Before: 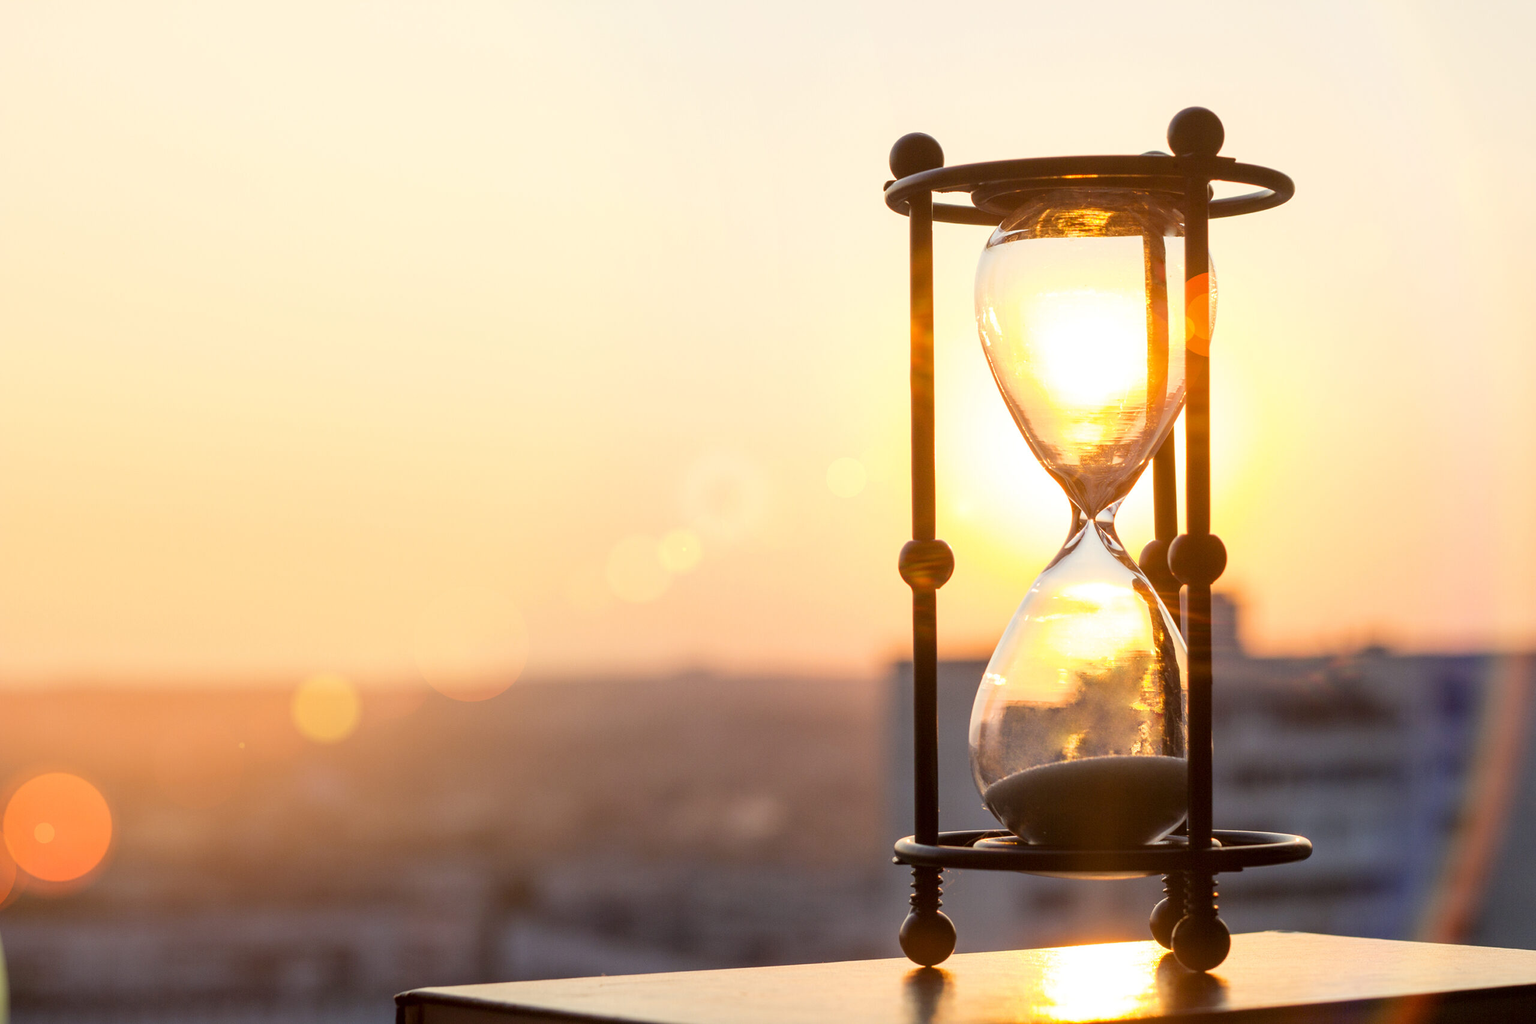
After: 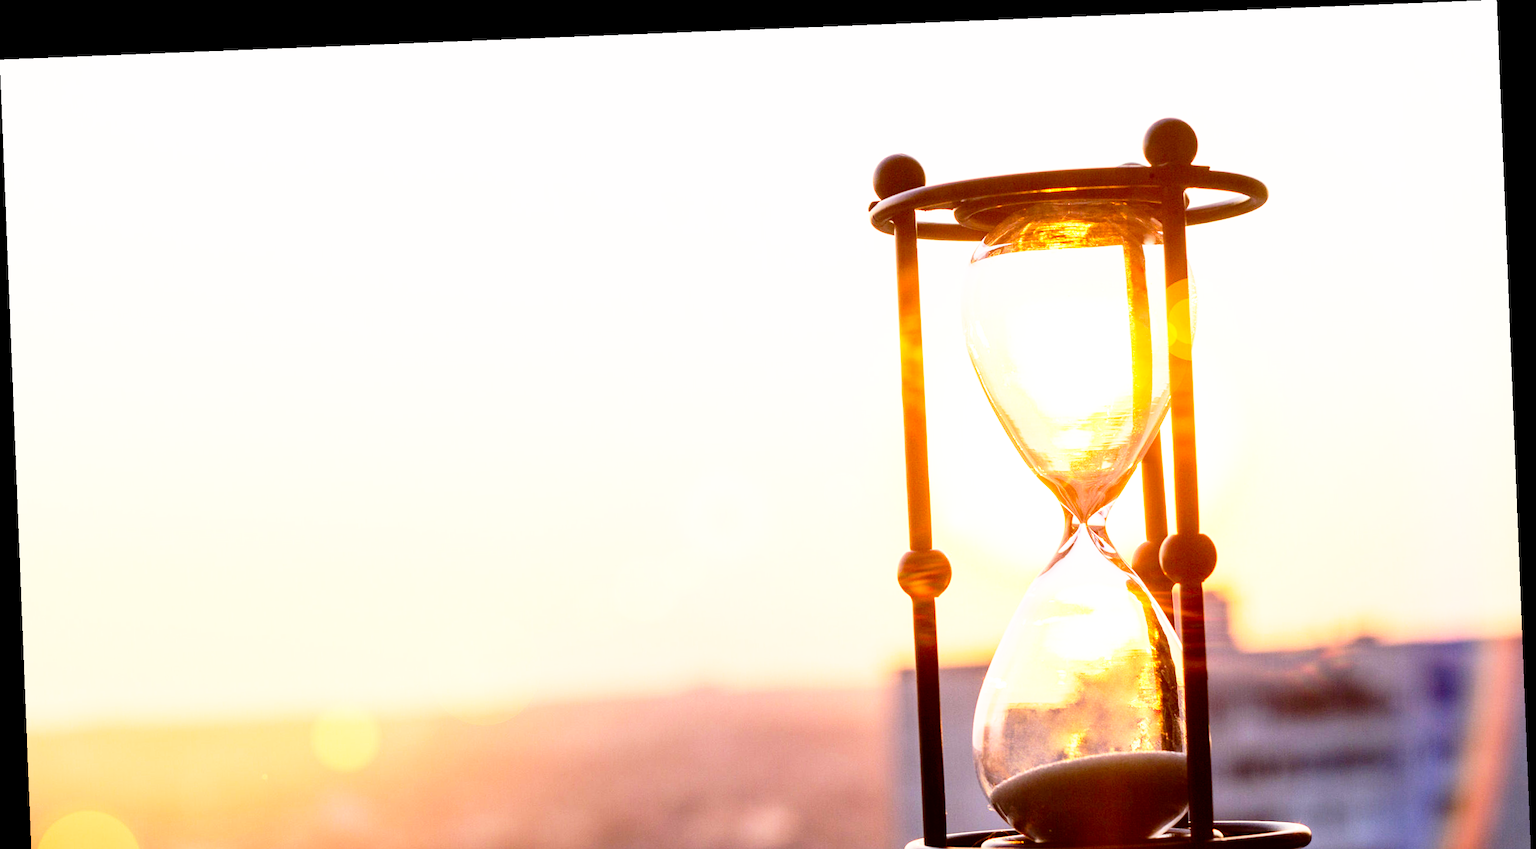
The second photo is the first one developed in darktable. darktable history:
crop: bottom 19.644%
contrast brightness saturation: contrast 0.13, brightness -0.05, saturation 0.16
white balance: red 1.05, blue 1.072
base curve: curves: ch0 [(0, 0) (0.012, 0.01) (0.073, 0.168) (0.31, 0.711) (0.645, 0.957) (1, 1)], preserve colors none
rotate and perspective: rotation -2.29°, automatic cropping off
